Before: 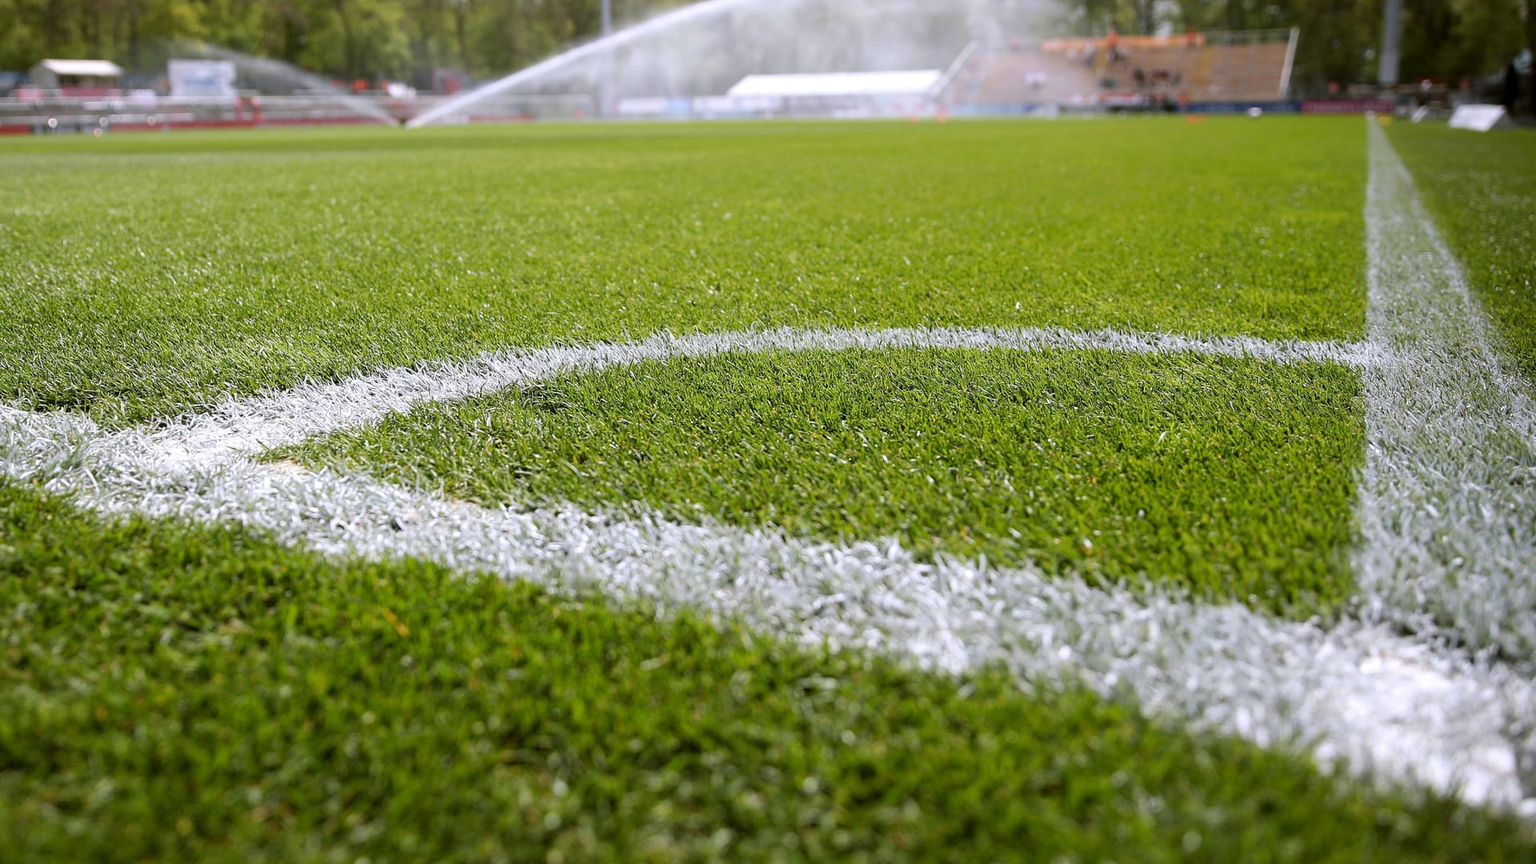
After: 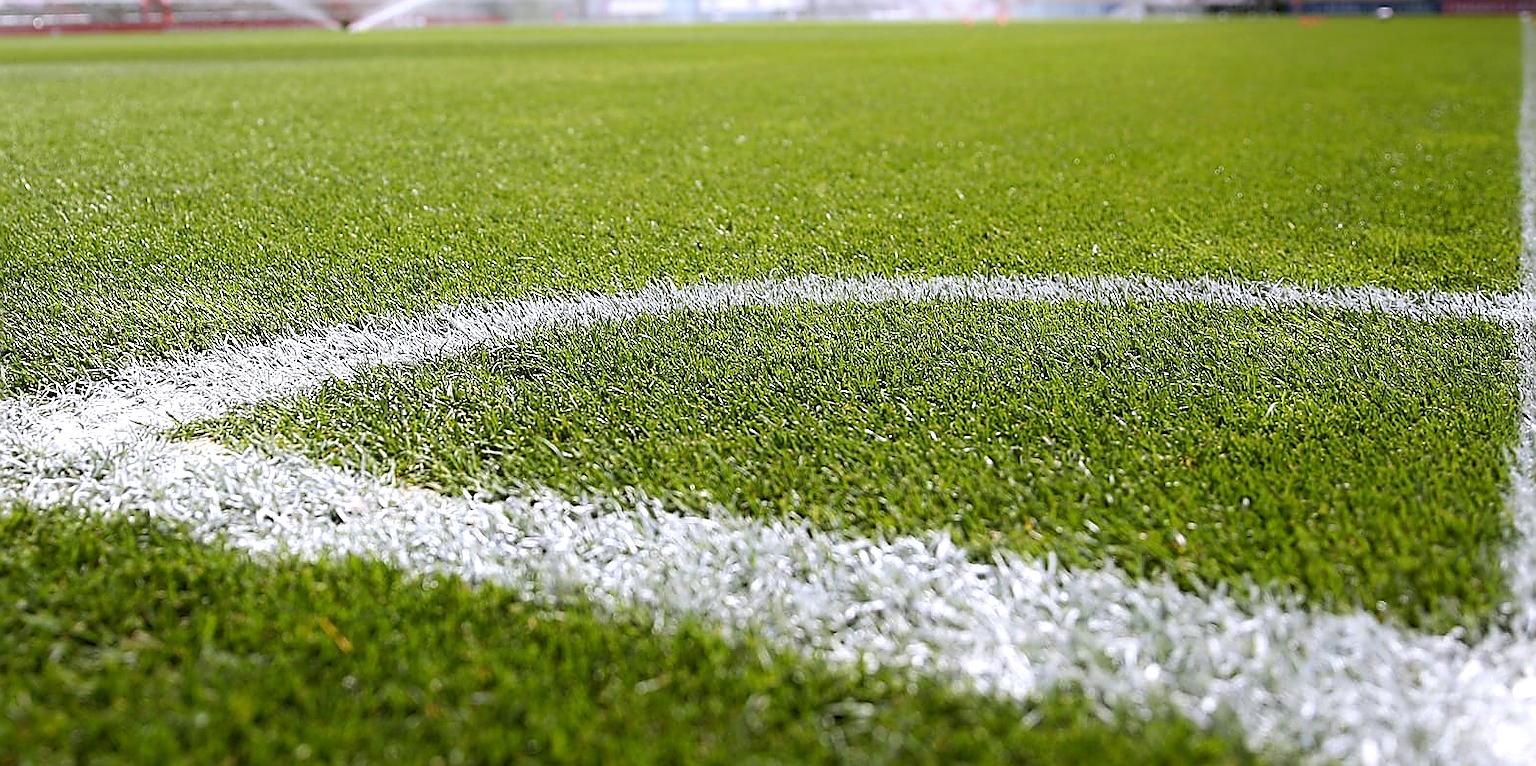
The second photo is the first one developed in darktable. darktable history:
tone equalizer: -8 EV -0.001 EV, -7 EV 0.001 EV, -6 EV -0.002 EV, -5 EV -0.003 EV, -4 EV -0.062 EV, -3 EV -0.222 EV, -2 EV -0.267 EV, -1 EV 0.105 EV, +0 EV 0.303 EV
crop: left 7.856%, top 11.836%, right 10.12%, bottom 15.387%
sharpen: radius 1.4, amount 1.25, threshold 0.7
